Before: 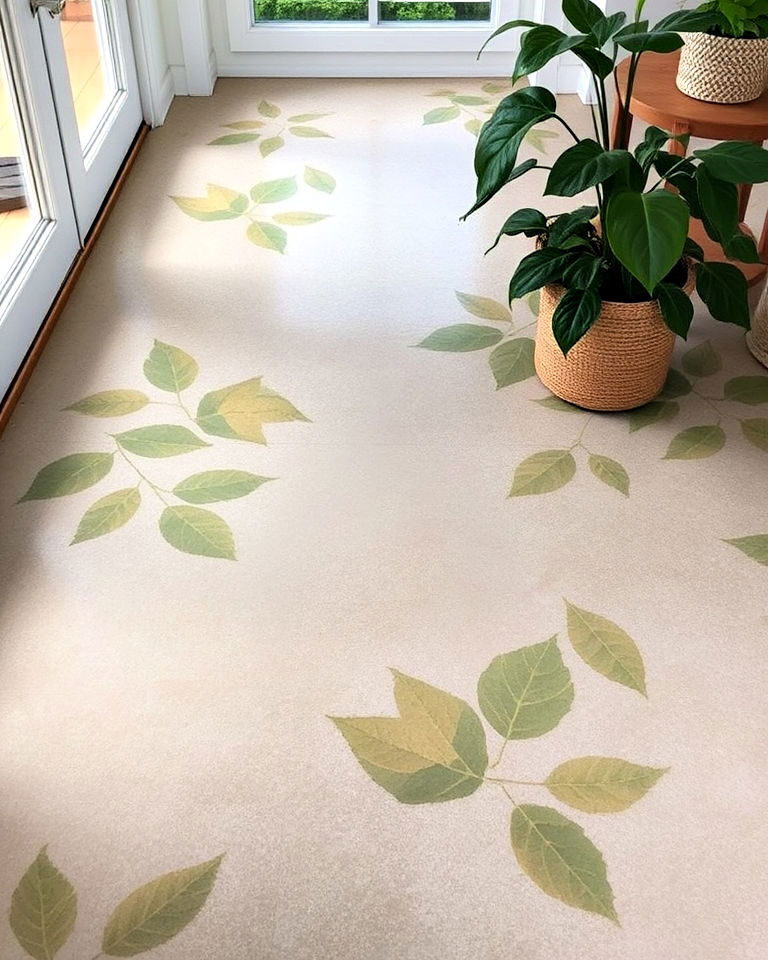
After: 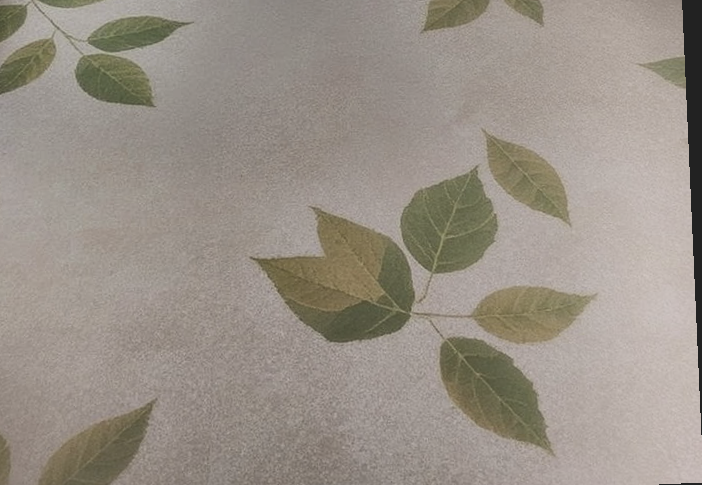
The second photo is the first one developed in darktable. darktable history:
crop and rotate: left 13.306%, top 48.129%, bottom 2.928%
rotate and perspective: rotation -2.56°, automatic cropping off
shadows and highlights: shadows 24.5, highlights -78.15, soften with gaussian
vibrance: vibrance 95.34%
contrast brightness saturation: contrast -0.26, saturation -0.43
